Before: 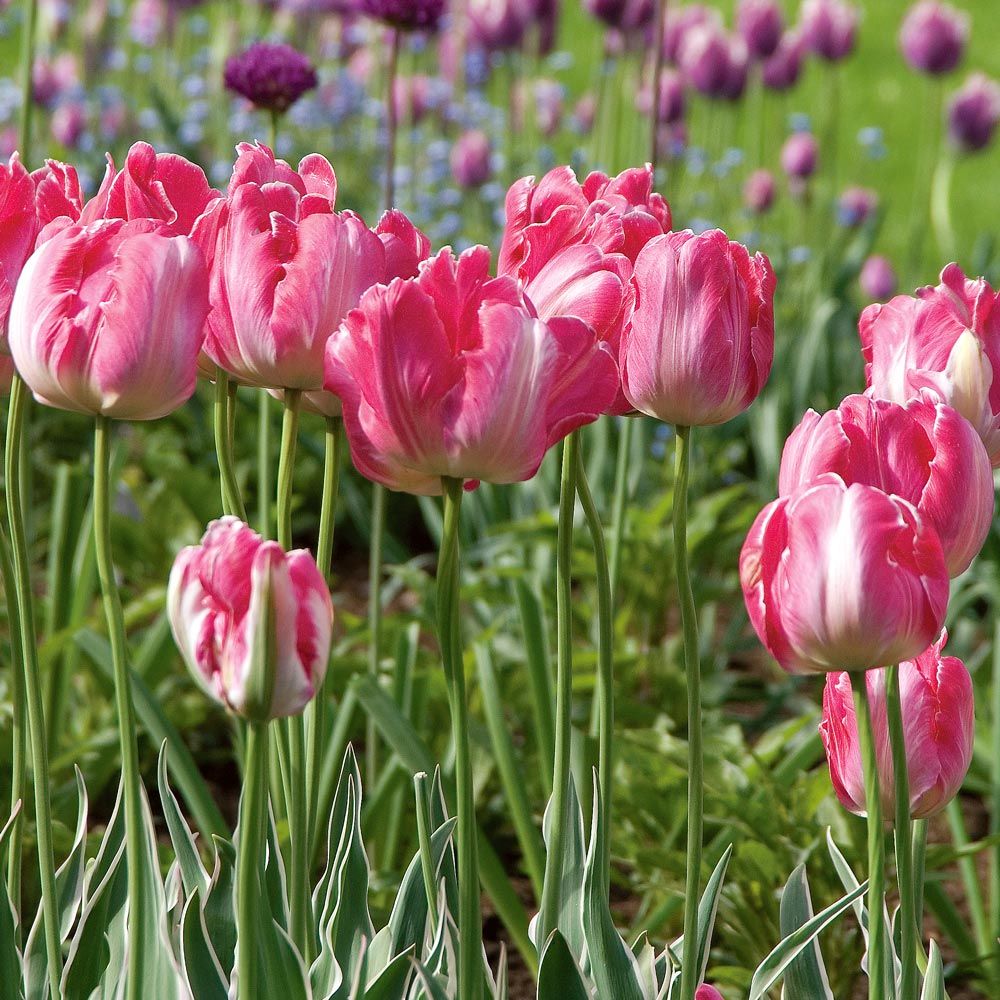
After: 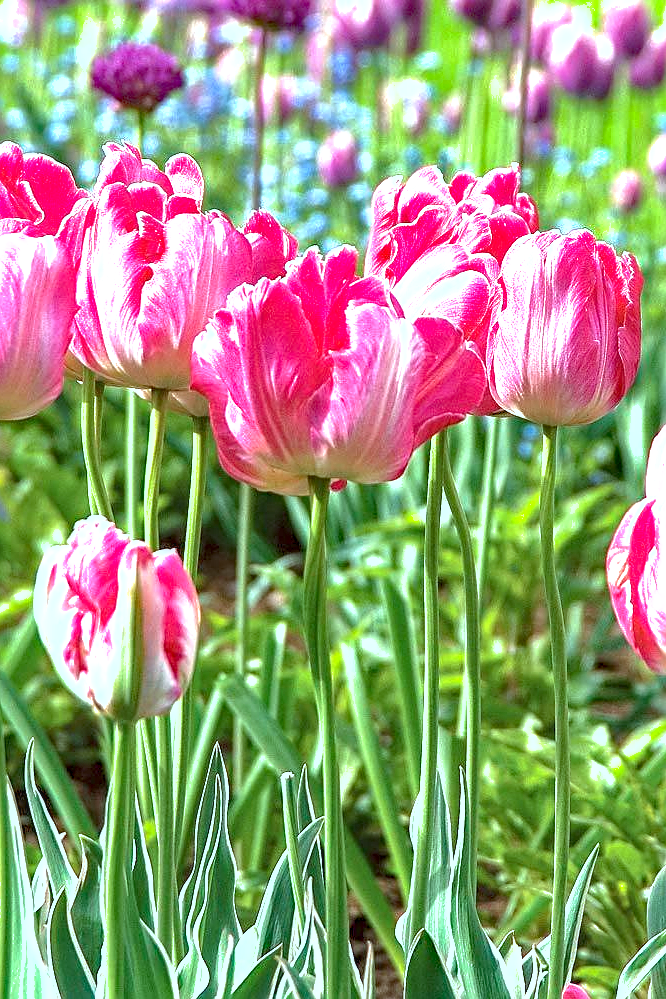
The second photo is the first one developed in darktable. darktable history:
shadows and highlights: on, module defaults
crop and rotate: left 13.354%, right 20.033%
exposure: black level correction 0, exposure 1.466 EV, compensate exposure bias true, compensate highlight preservation false
local contrast: on, module defaults
sharpen: amount 0.492
color correction: highlights a* -10.21, highlights b* -9.65
haze removal: compatibility mode true, adaptive false
